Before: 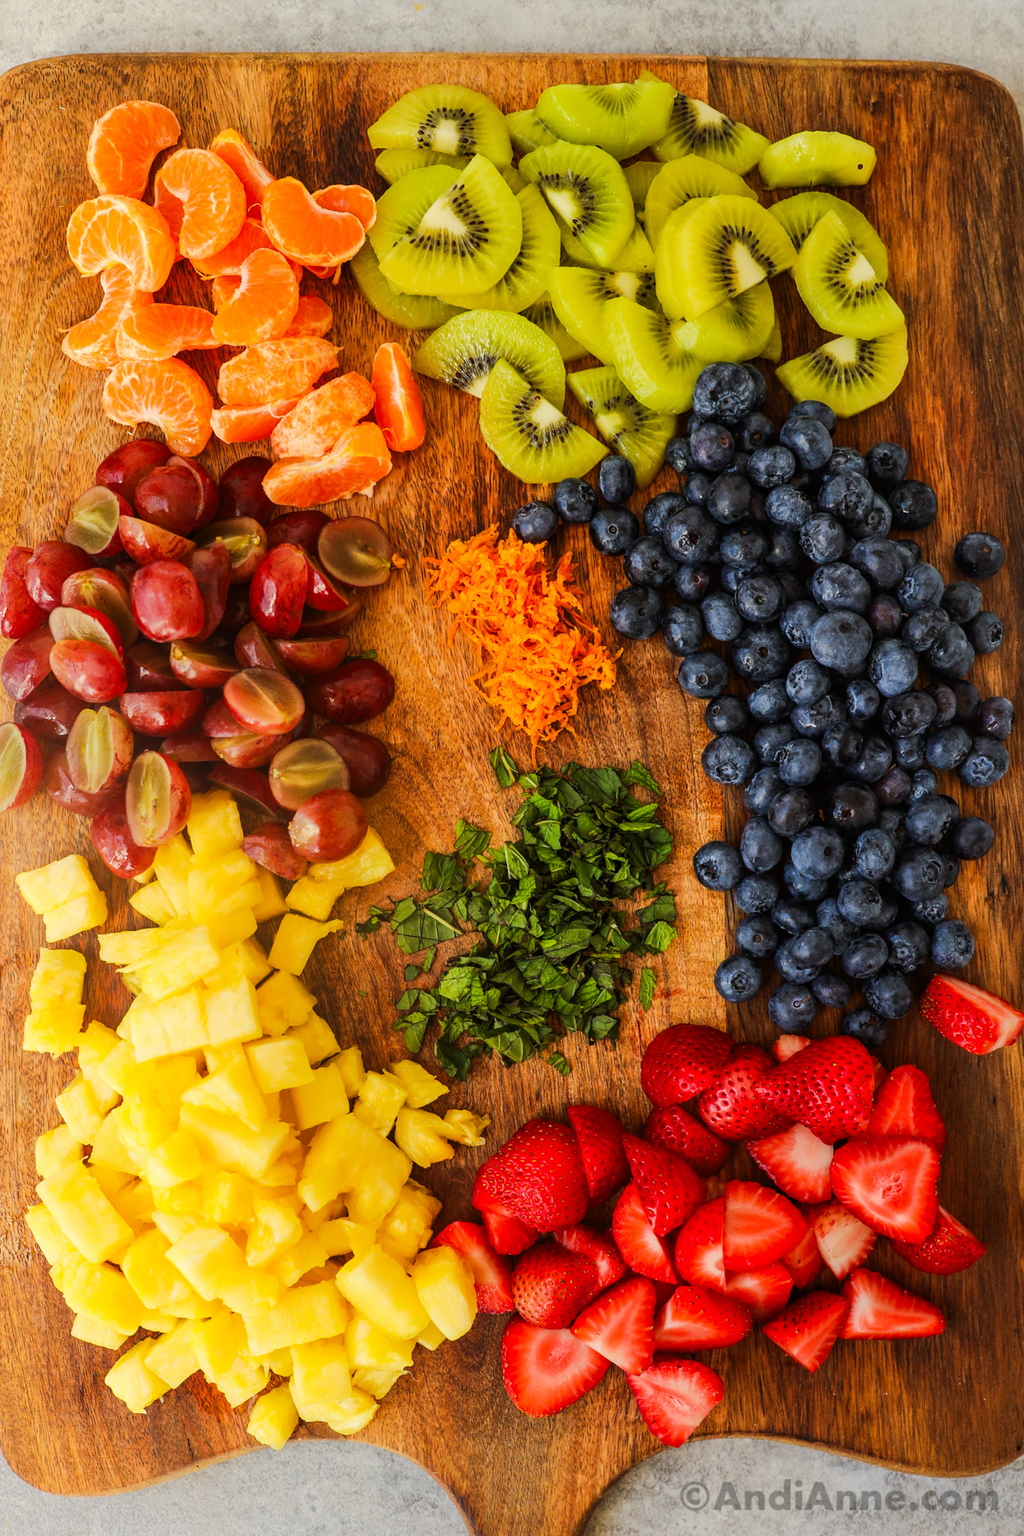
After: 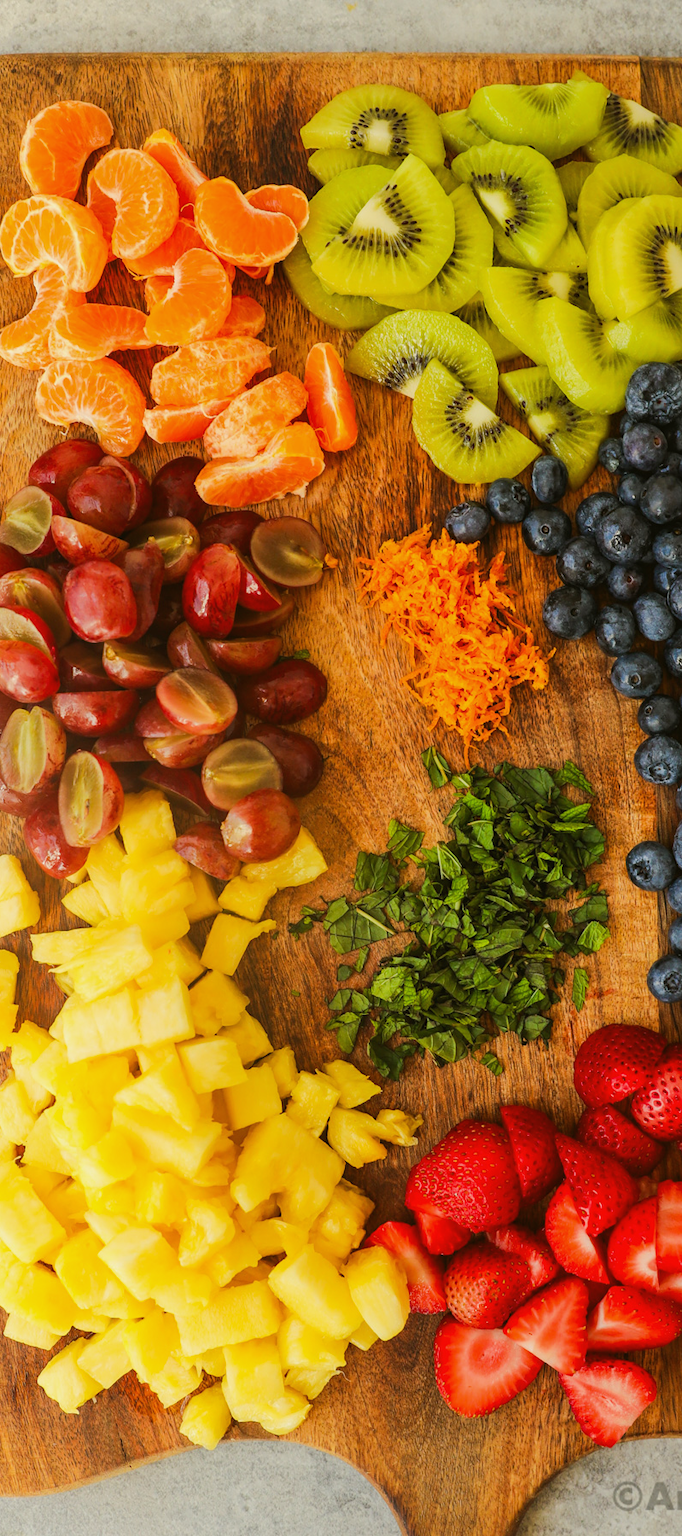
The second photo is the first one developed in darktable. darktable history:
color balance: mode lift, gamma, gain (sRGB), lift [1.04, 1, 1, 0.97], gamma [1.01, 1, 1, 0.97], gain [0.96, 1, 1, 0.97]
crop and rotate: left 6.617%, right 26.717%
